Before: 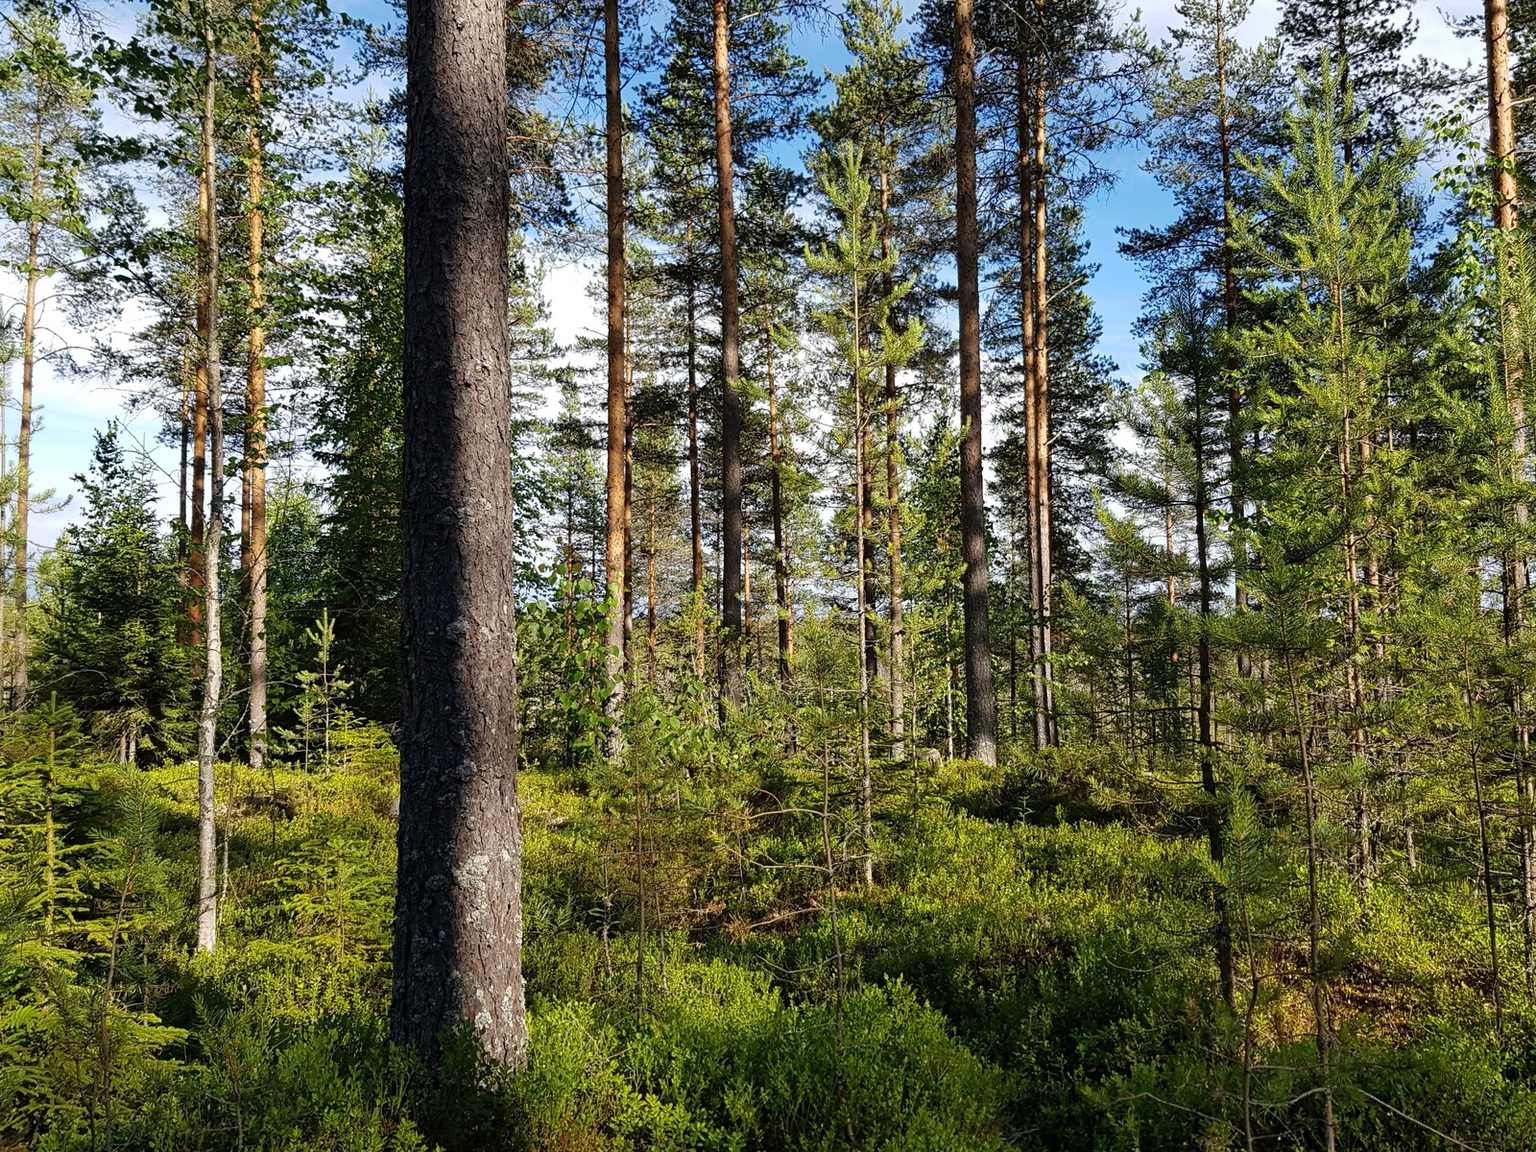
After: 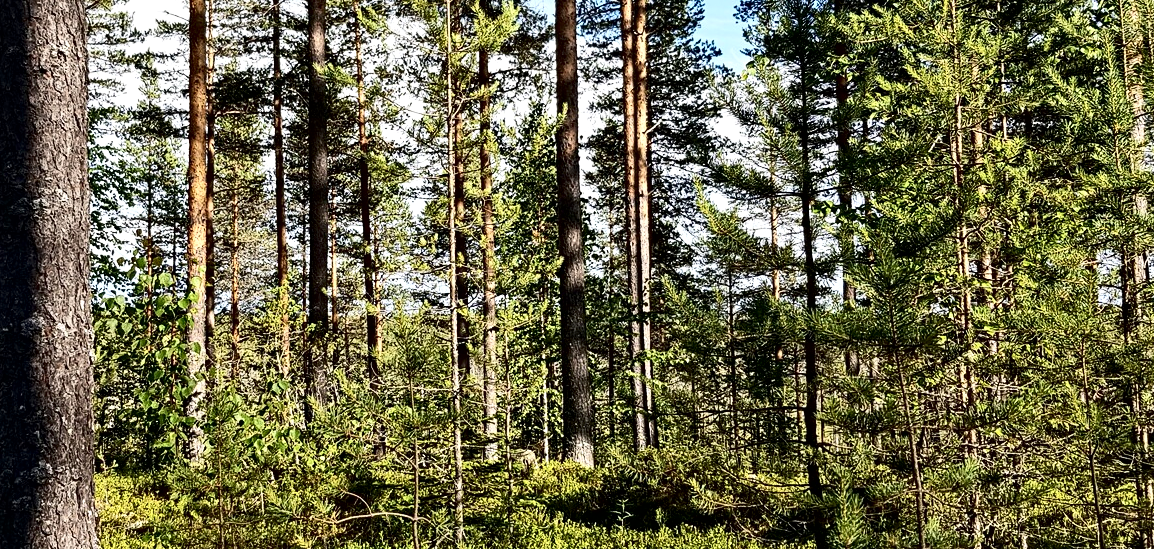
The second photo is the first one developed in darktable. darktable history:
crop and rotate: left 27.862%, top 27.578%, bottom 26.615%
contrast brightness saturation: contrast 0.293
local contrast: mode bilateral grid, contrast 20, coarseness 50, detail 119%, midtone range 0.2
contrast equalizer: octaves 7, y [[0.51, 0.537, 0.559, 0.574, 0.599, 0.618], [0.5 ×6], [0.5 ×6], [0 ×6], [0 ×6]]
